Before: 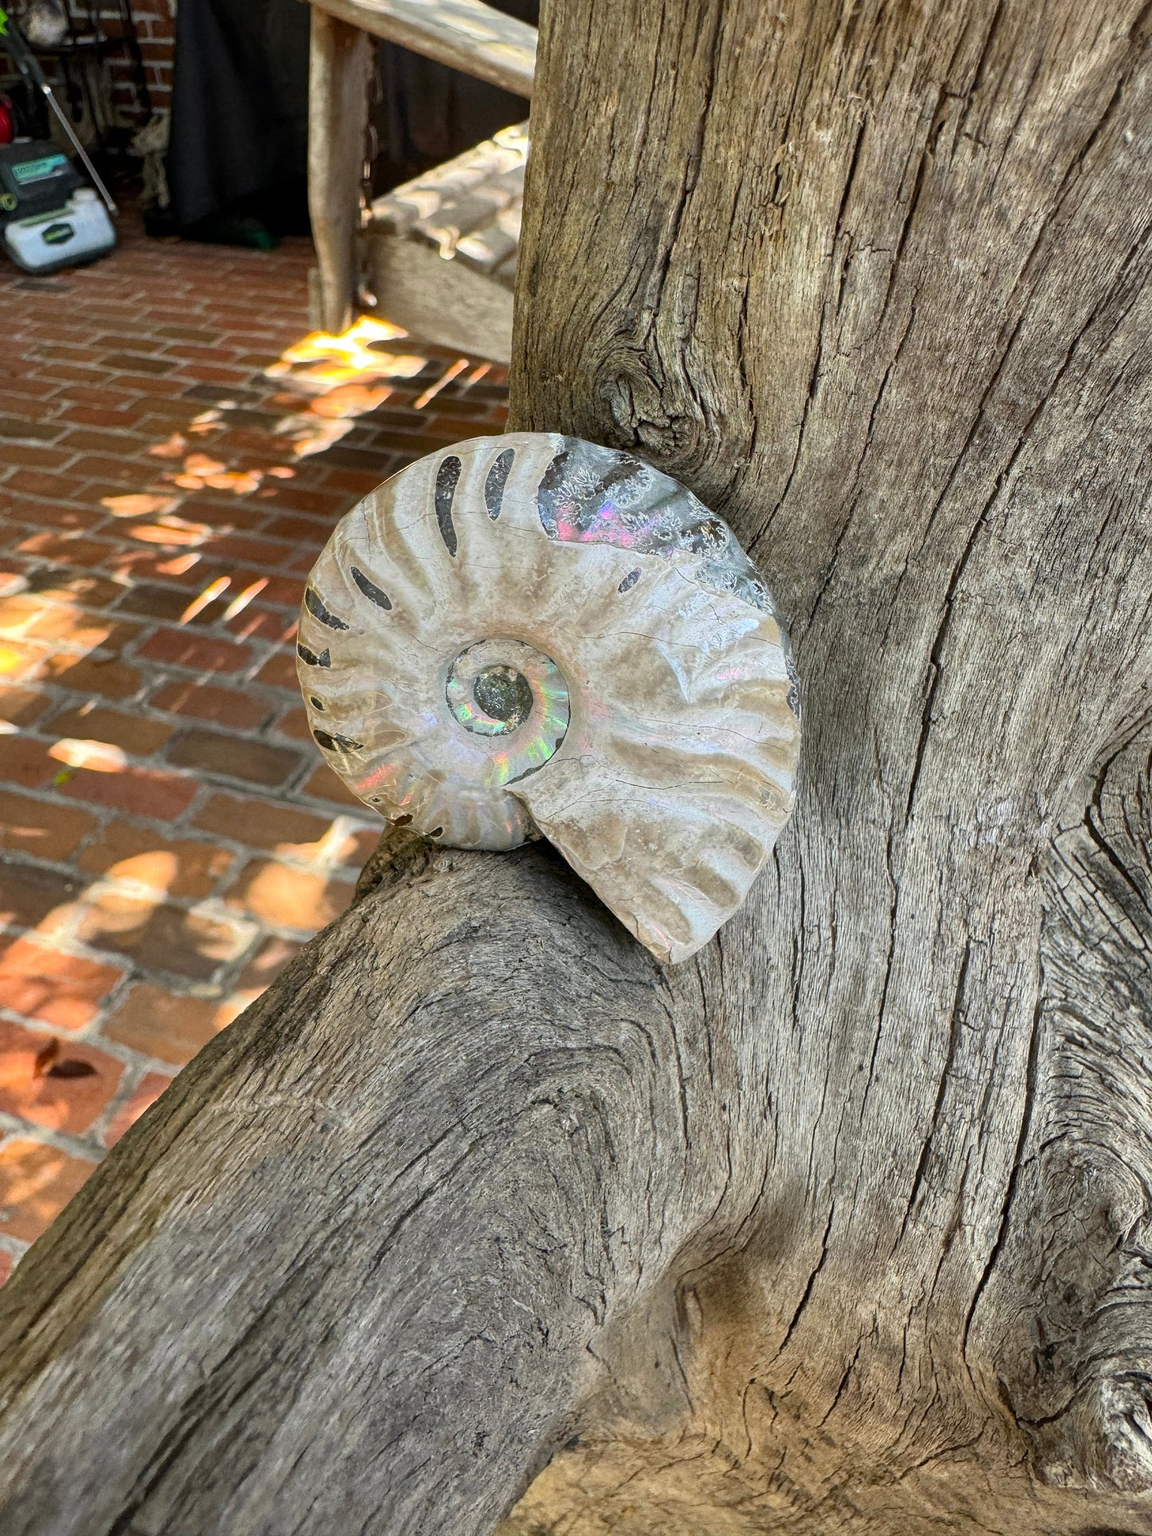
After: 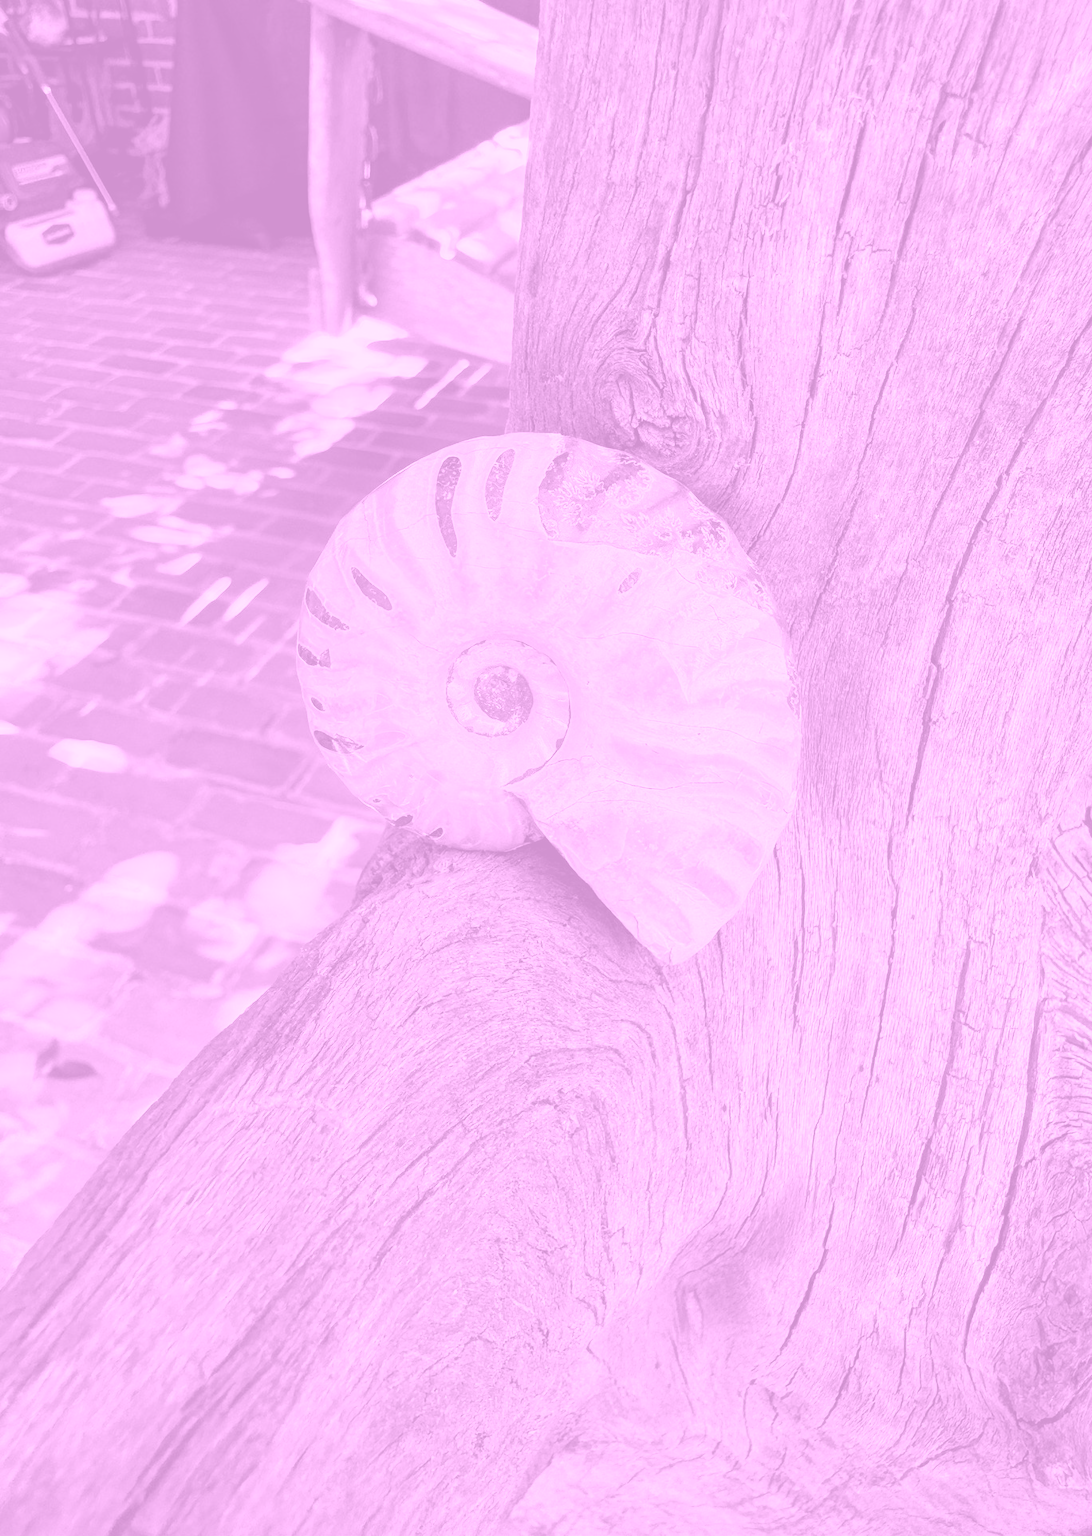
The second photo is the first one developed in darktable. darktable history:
colorize: hue 331.2°, saturation 75%, source mix 30.28%, lightness 70.52%, version 1
crop and rotate: right 5.167%
